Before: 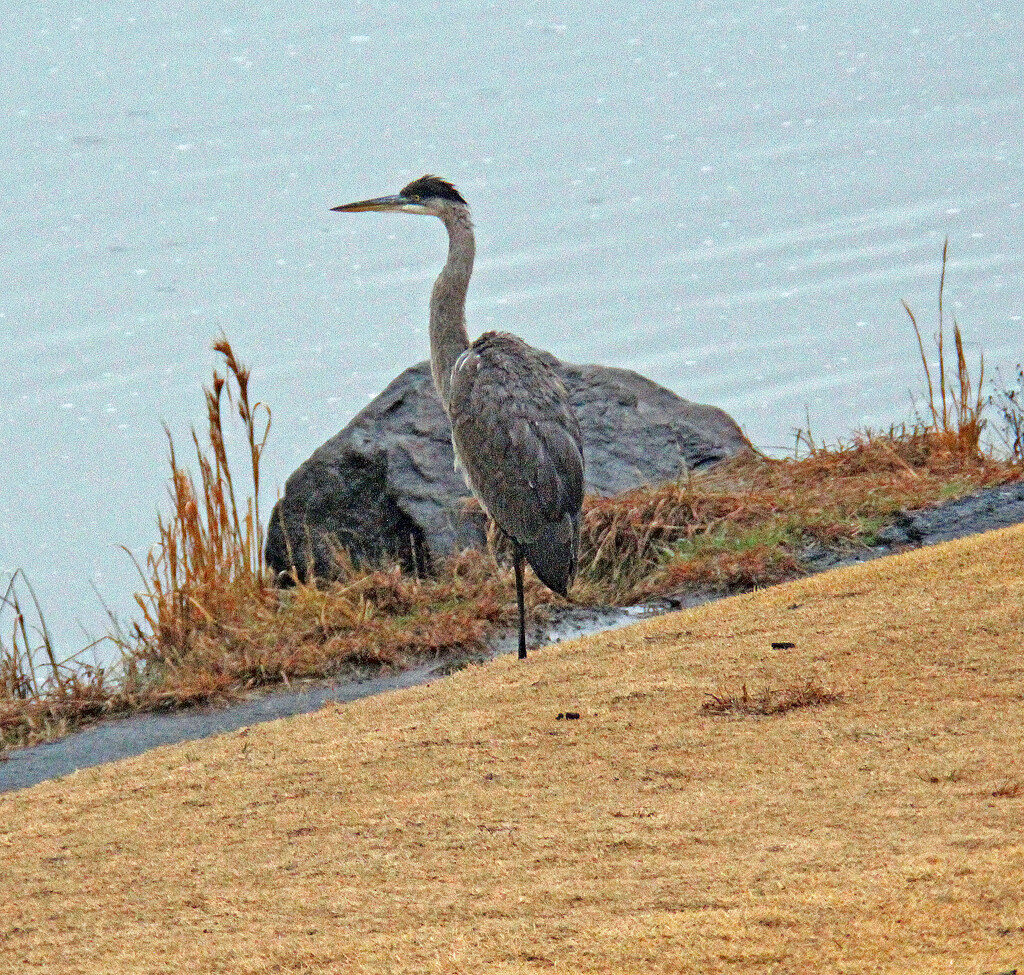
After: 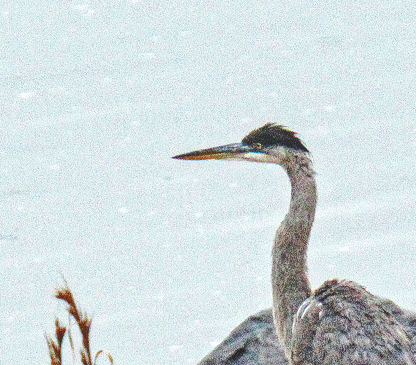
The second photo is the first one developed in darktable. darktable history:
exposure: black level correction -0.041, exposure 0.062 EV, compensate highlight preservation false
base curve: curves: ch0 [(0, 0) (0.036, 0.025) (0.121, 0.166) (0.206, 0.329) (0.605, 0.79) (1, 1)], preserve colors none
crop: left 15.478%, top 5.432%, right 43.879%, bottom 57.055%
shadows and highlights: shadows 29.22, highlights -28.88, low approximation 0.01, soften with gaussian
local contrast: on, module defaults
